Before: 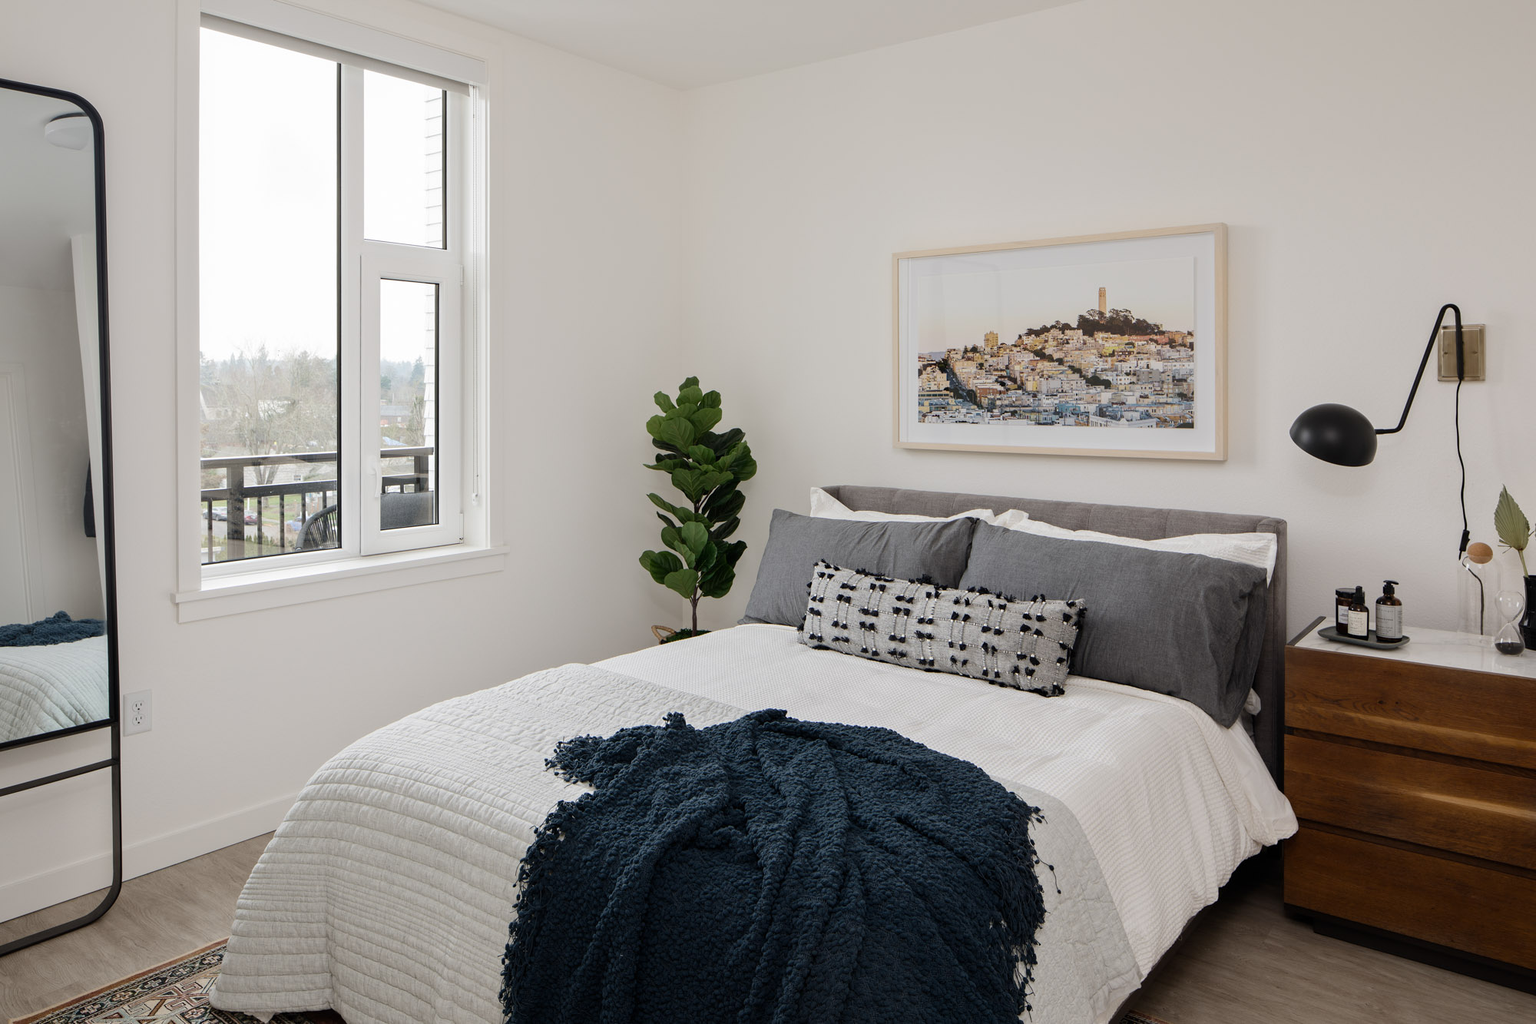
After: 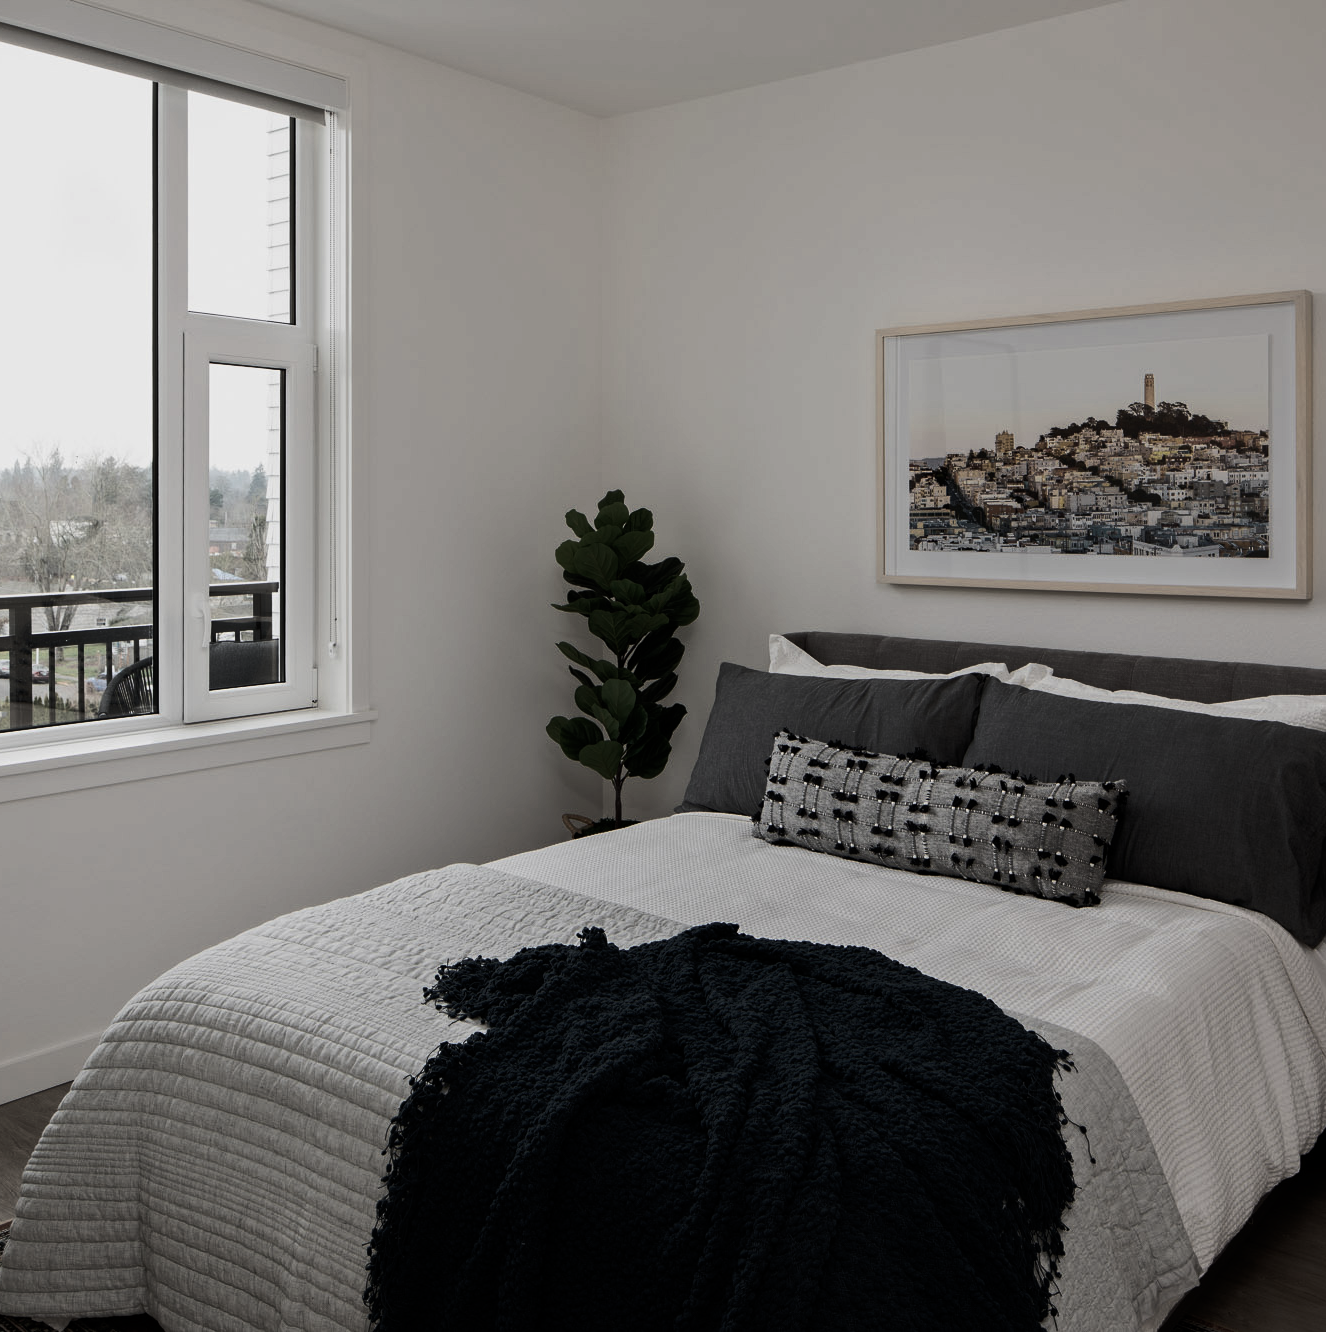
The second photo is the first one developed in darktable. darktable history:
color balance rgb: power › luminance -14.948%, perceptual saturation grading › global saturation -3.006%, perceptual brilliance grading › highlights 2.162%, perceptual brilliance grading › mid-tones -50.075%, perceptual brilliance grading › shadows -49.681%, global vibrance 9.226%
color zones: curves: ch0 [(0.018, 0.548) (0.224, 0.64) (0.425, 0.447) (0.675, 0.575) (0.732, 0.579)]; ch1 [(0.066, 0.487) (0.25, 0.5) (0.404, 0.43) (0.75, 0.421) (0.956, 0.421)]; ch2 [(0.044, 0.561) (0.215, 0.465) (0.399, 0.544) (0.465, 0.548) (0.614, 0.447) (0.724, 0.43) (0.882, 0.623) (0.956, 0.632)]
crop and rotate: left 14.333%, right 19.323%
exposure: exposure -0.275 EV, compensate highlight preservation false
